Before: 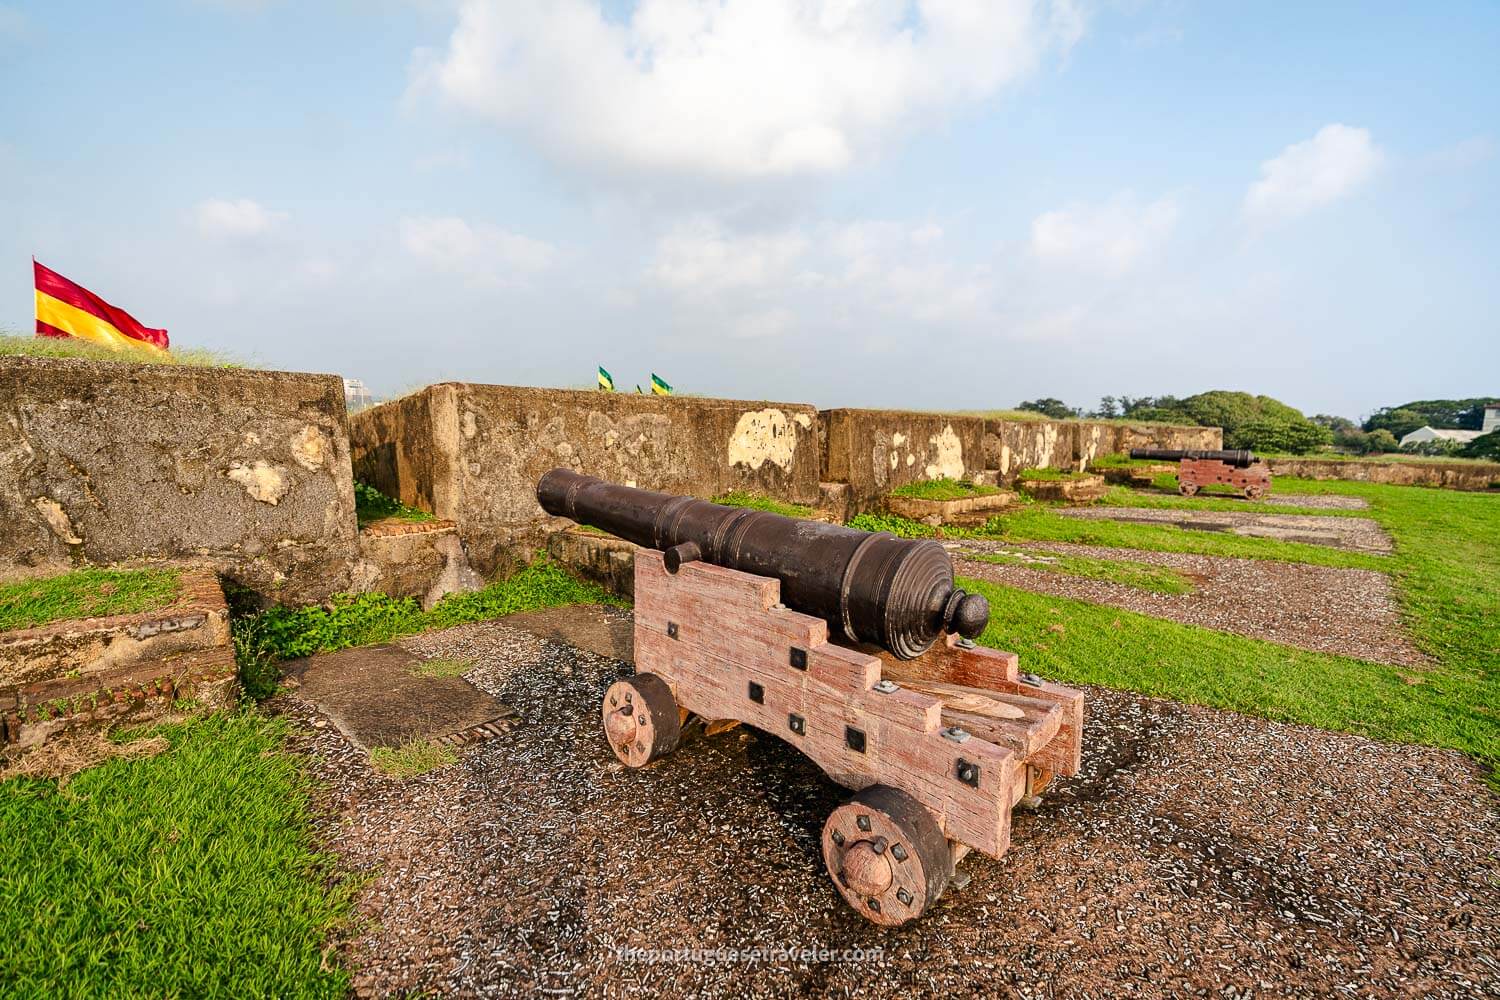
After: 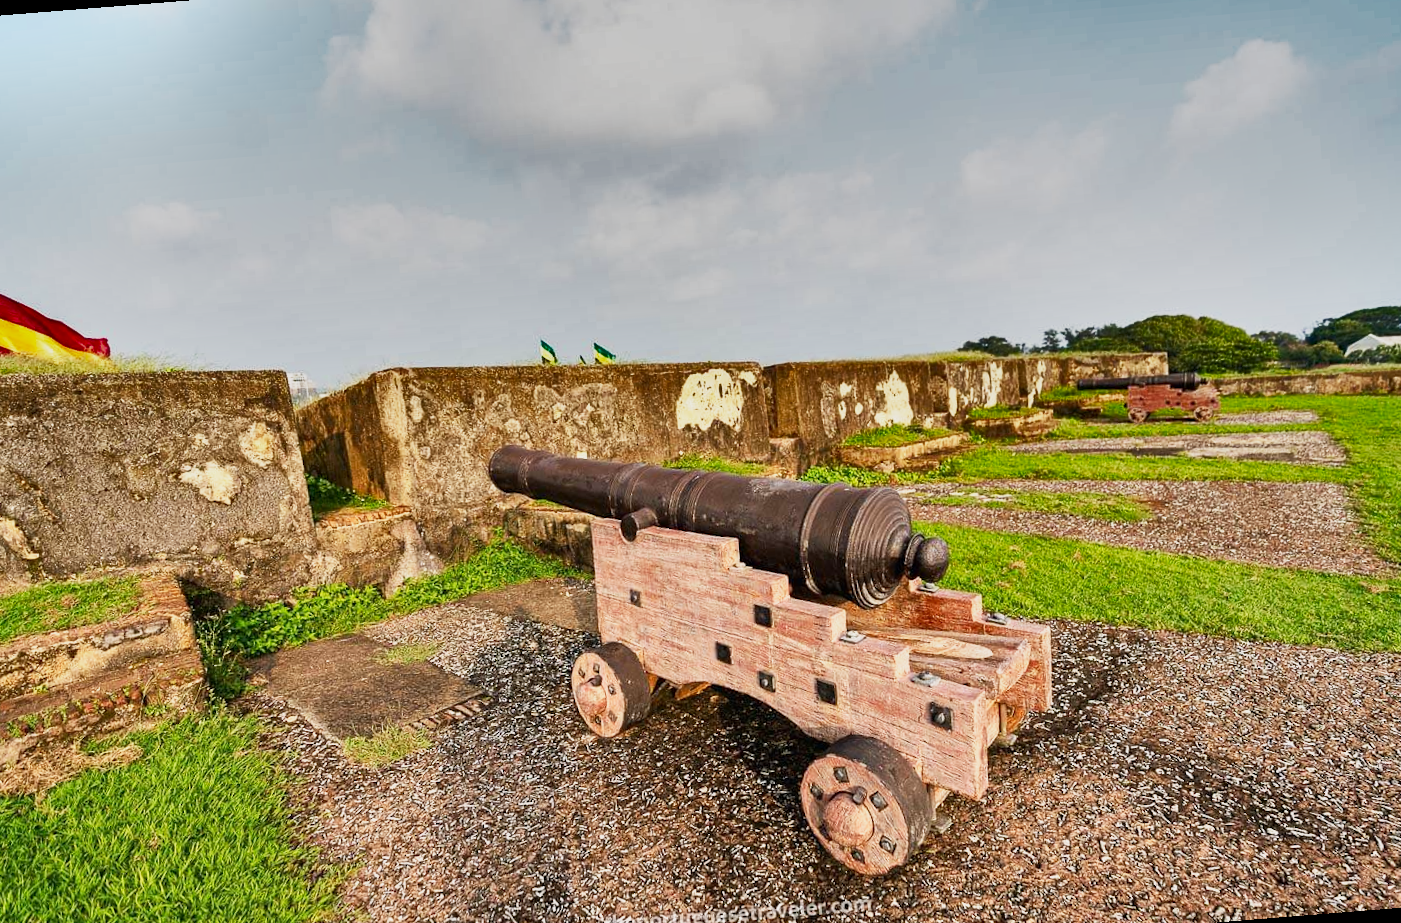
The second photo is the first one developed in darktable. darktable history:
base curve: curves: ch0 [(0, 0) (0.088, 0.125) (0.176, 0.251) (0.354, 0.501) (0.613, 0.749) (1, 0.877)], preserve colors none
rotate and perspective: rotation -4.57°, crop left 0.054, crop right 0.944, crop top 0.087, crop bottom 0.914
shadows and highlights: shadows 24.5, highlights -78.15, soften with gaussian
